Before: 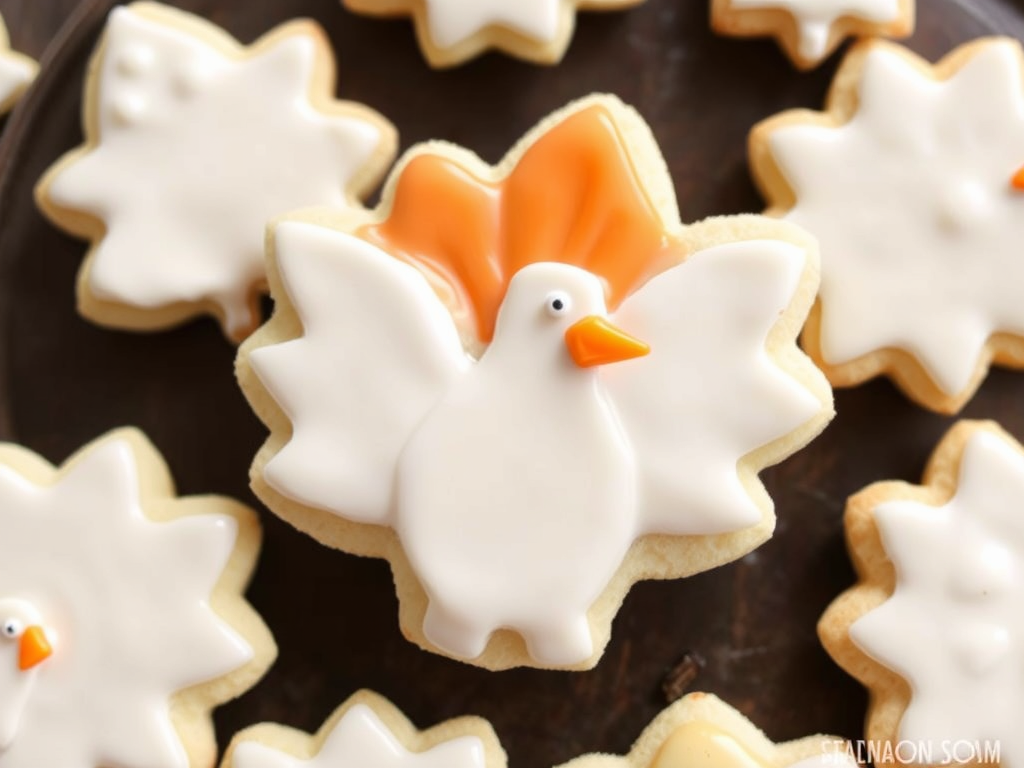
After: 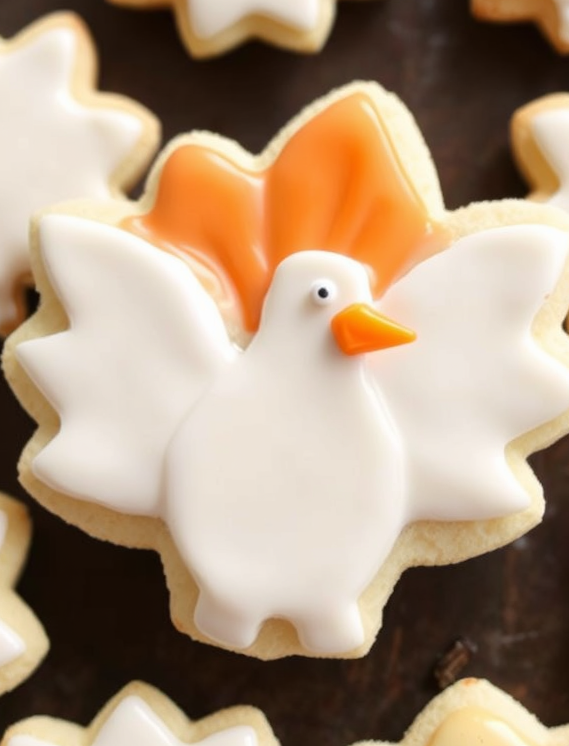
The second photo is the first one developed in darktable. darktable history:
rotate and perspective: rotation -1°, crop left 0.011, crop right 0.989, crop top 0.025, crop bottom 0.975
crop and rotate: left 22.516%, right 21.234%
